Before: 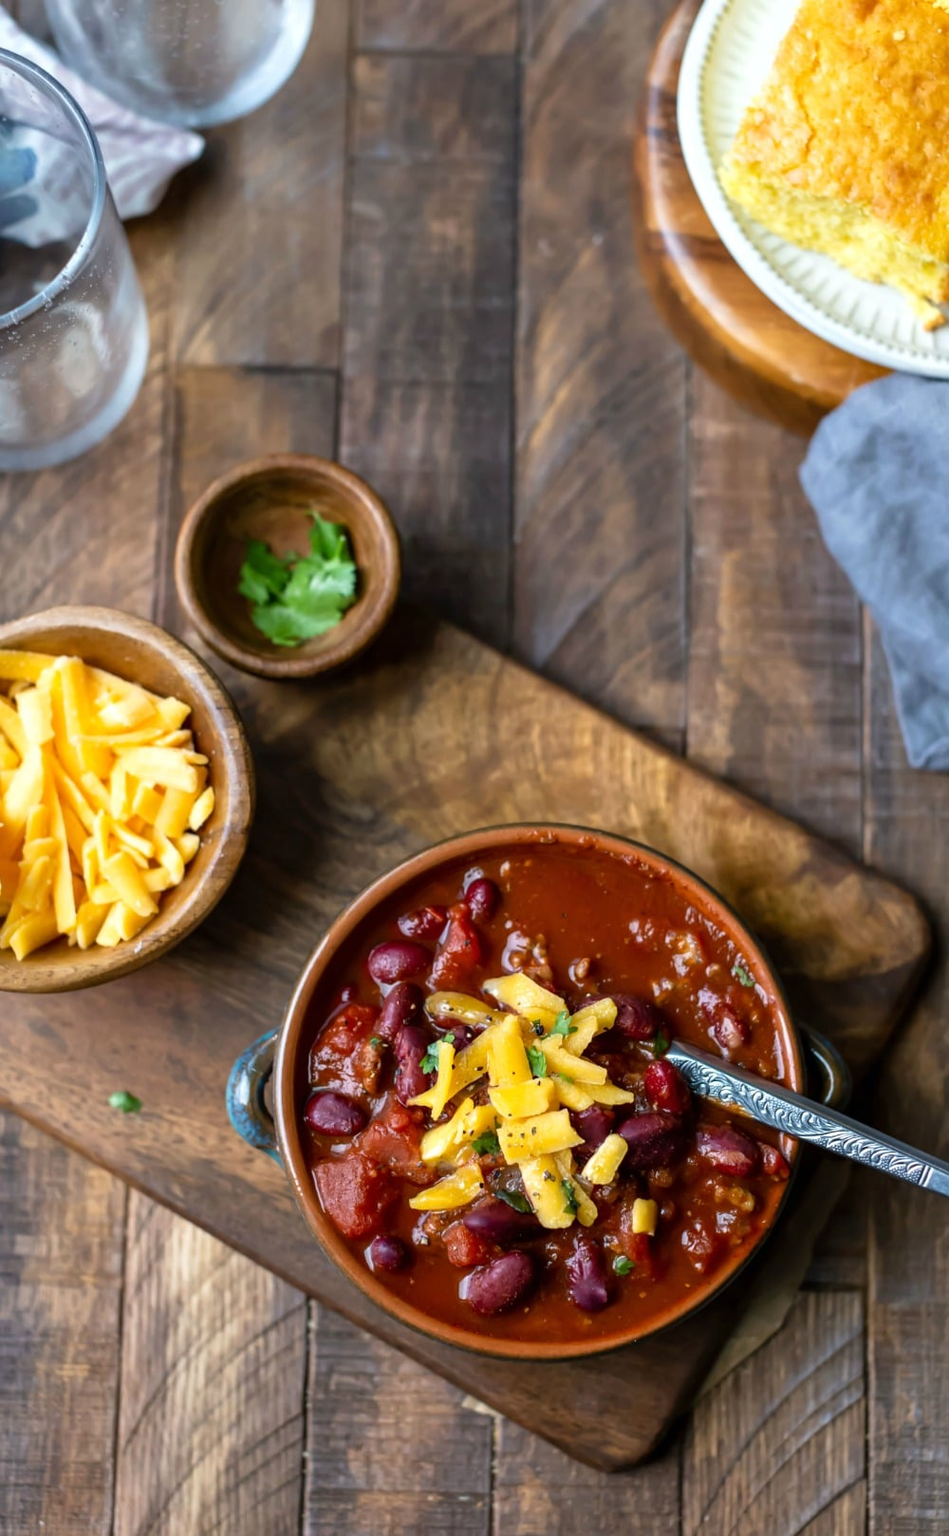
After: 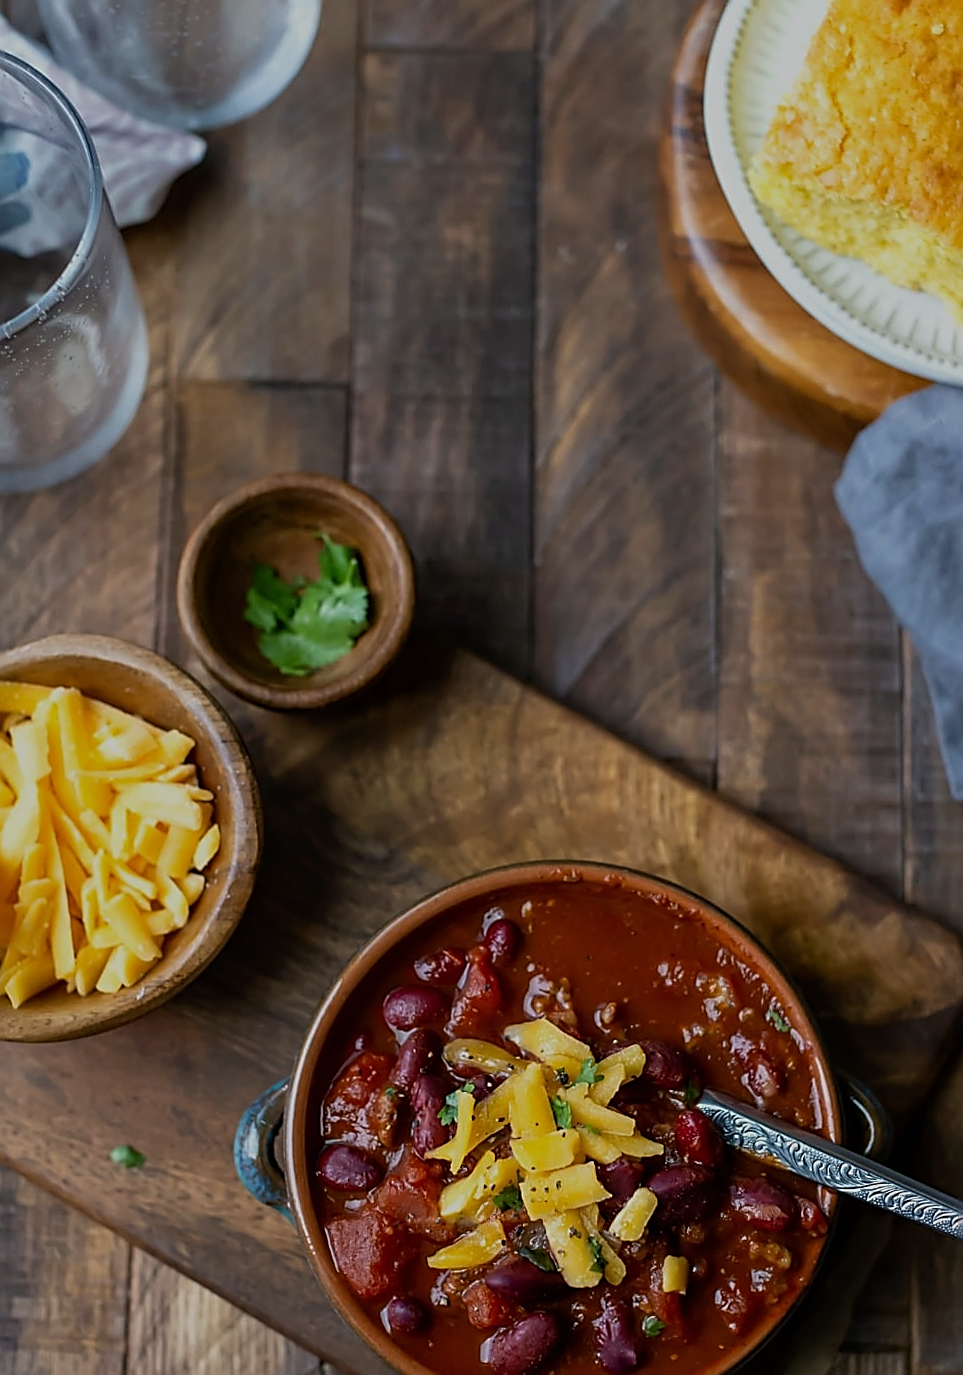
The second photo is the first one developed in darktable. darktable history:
exposure: exposure -0.946 EV, compensate highlight preservation false
crop and rotate: angle 0.29°, left 0.219%, right 2.68%, bottom 14.272%
sharpen: radius 1.645, amount 1.311
